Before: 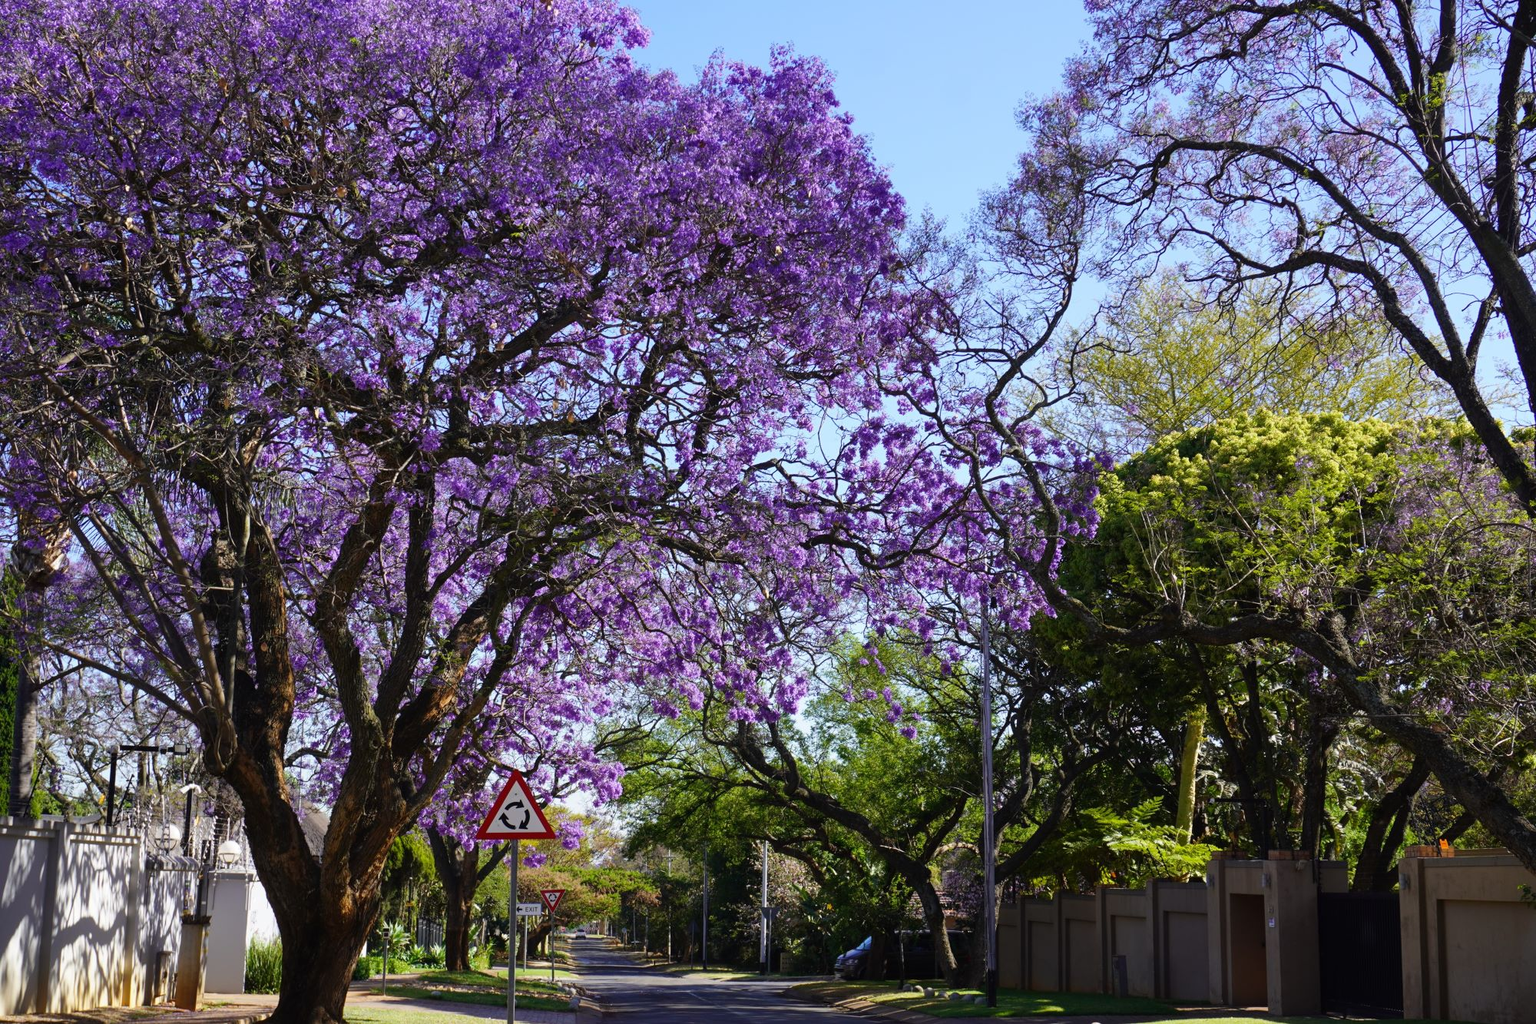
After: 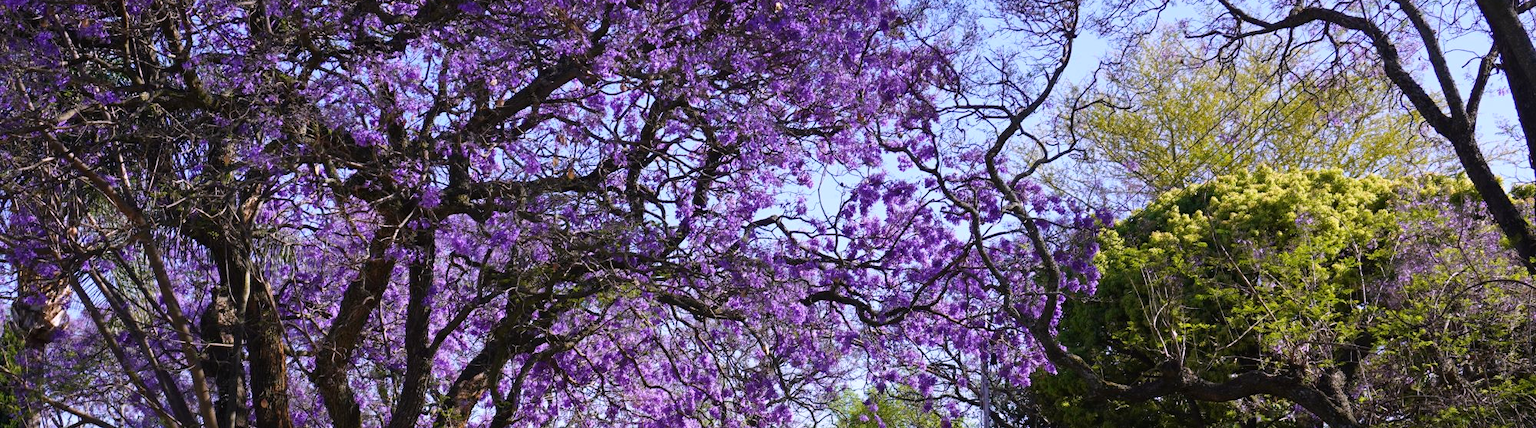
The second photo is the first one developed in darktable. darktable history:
white balance: red 1.05, blue 1.072
crop and rotate: top 23.84%, bottom 34.294%
